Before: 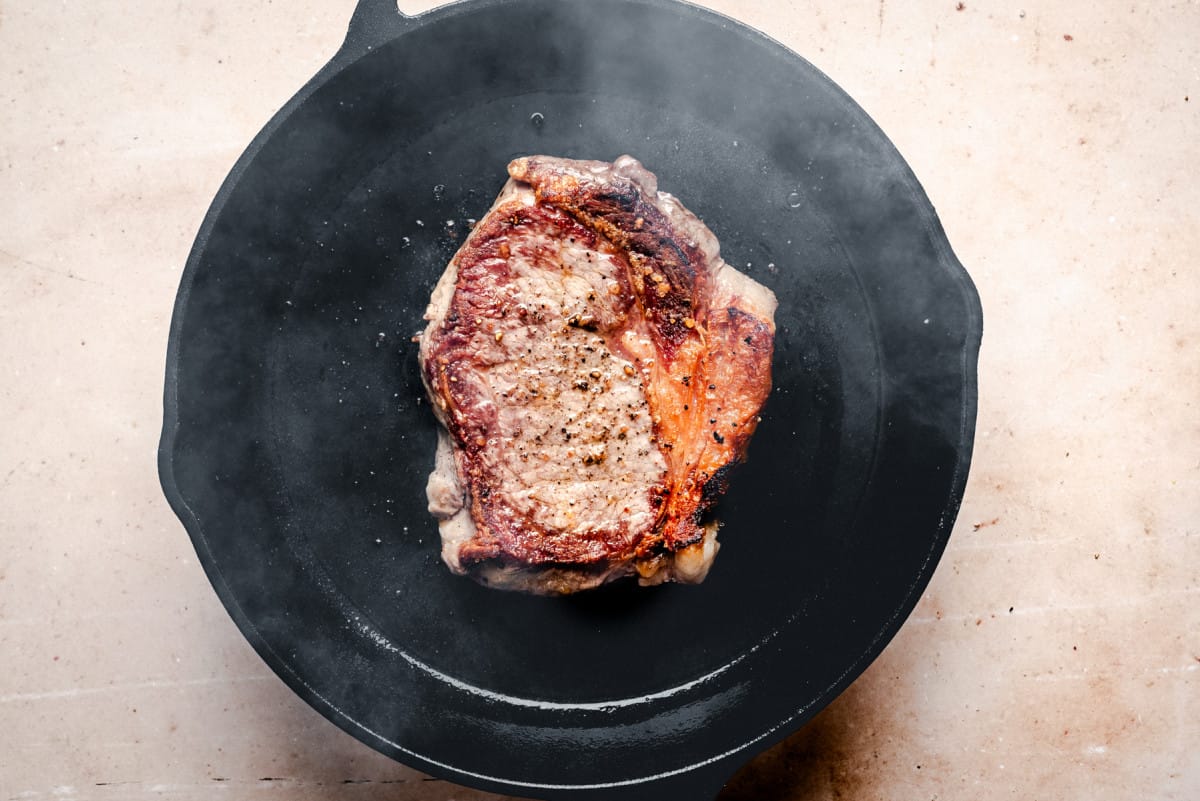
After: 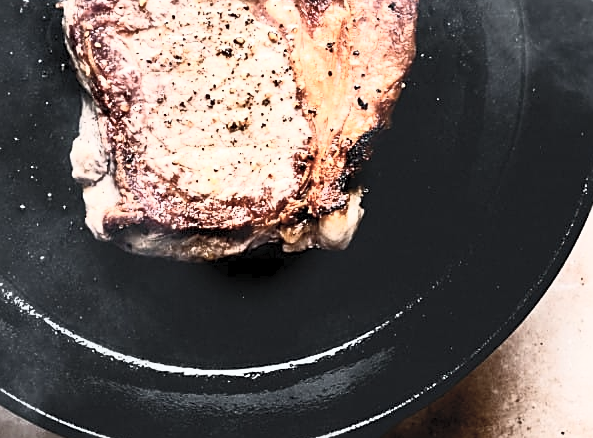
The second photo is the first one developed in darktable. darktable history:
crop: left 29.672%, top 41.786%, right 20.851%, bottom 3.487%
contrast brightness saturation: contrast 0.57, brightness 0.57, saturation -0.34
sharpen: on, module defaults
